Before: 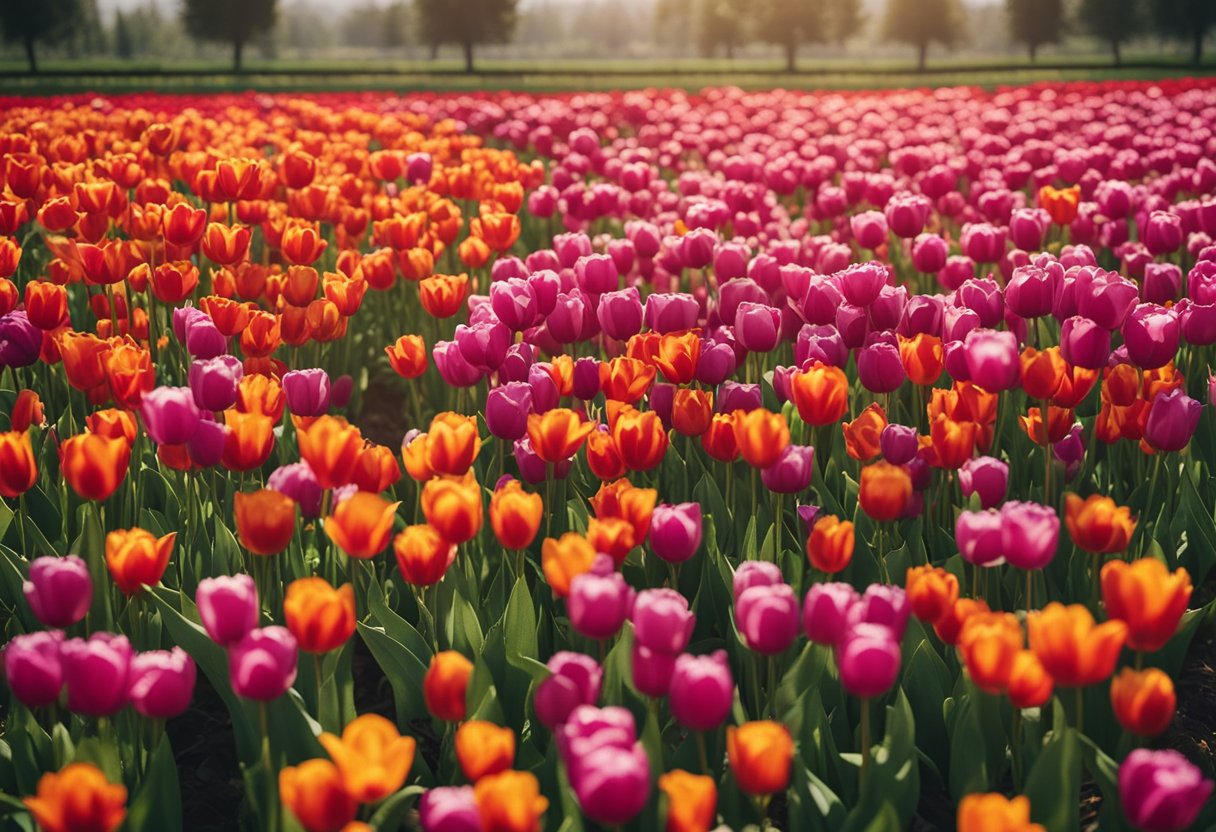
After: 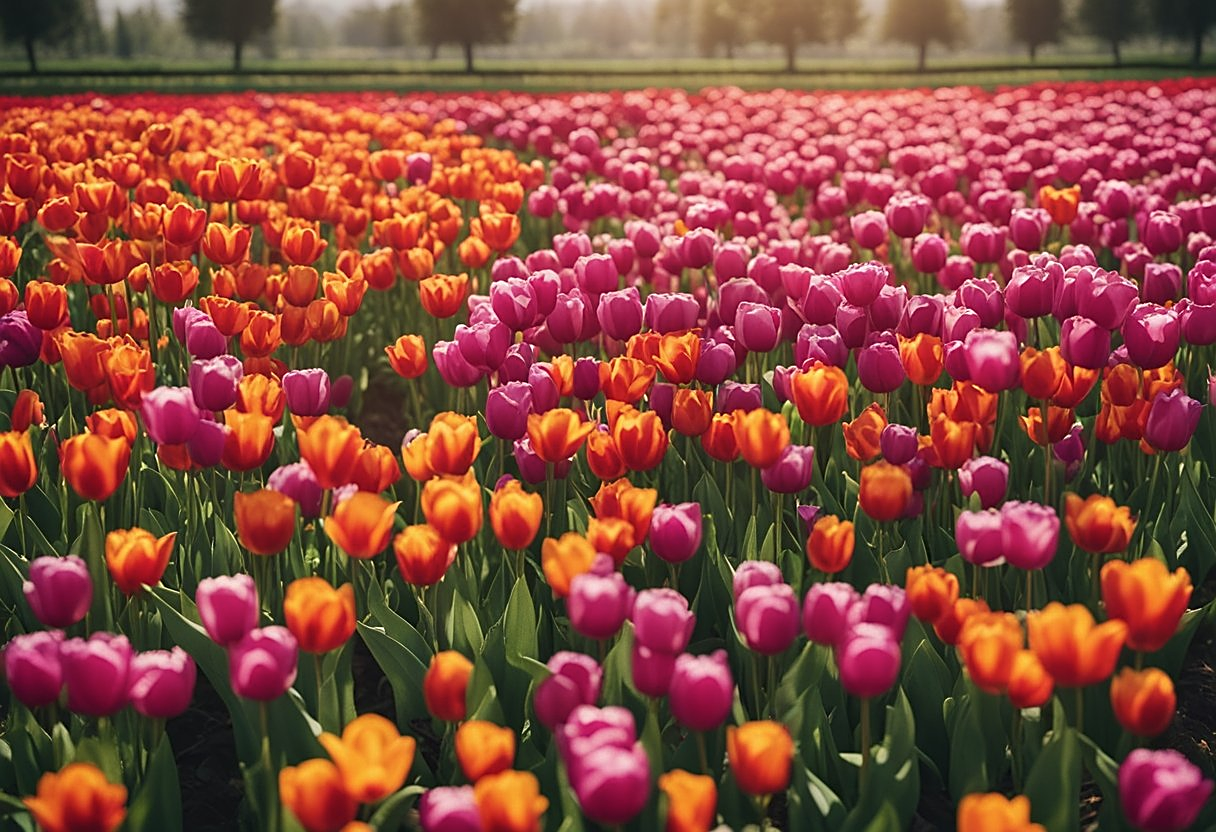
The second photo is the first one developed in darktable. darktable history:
sharpen: on, module defaults
contrast brightness saturation: saturation -0.048
